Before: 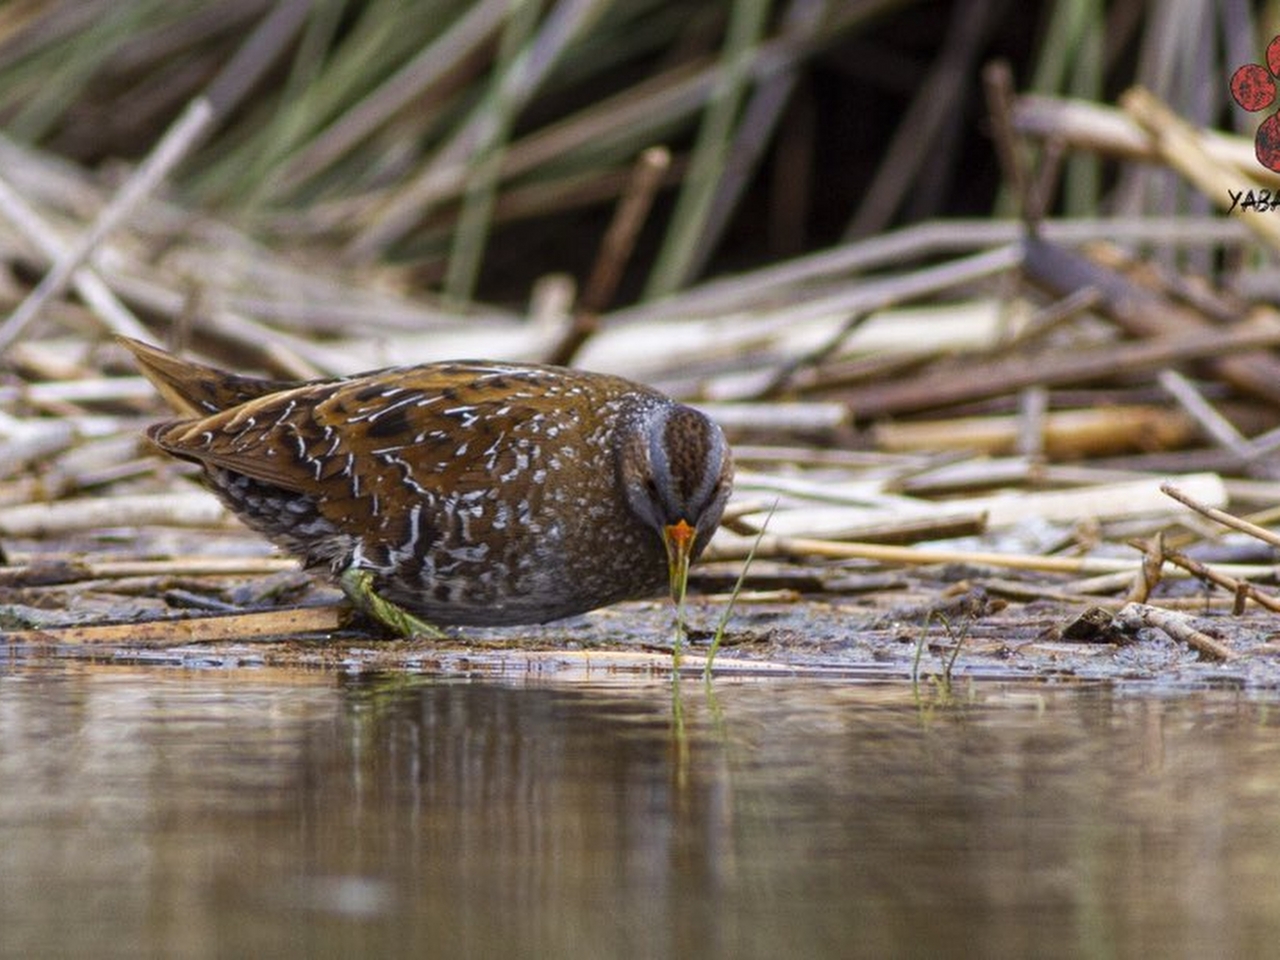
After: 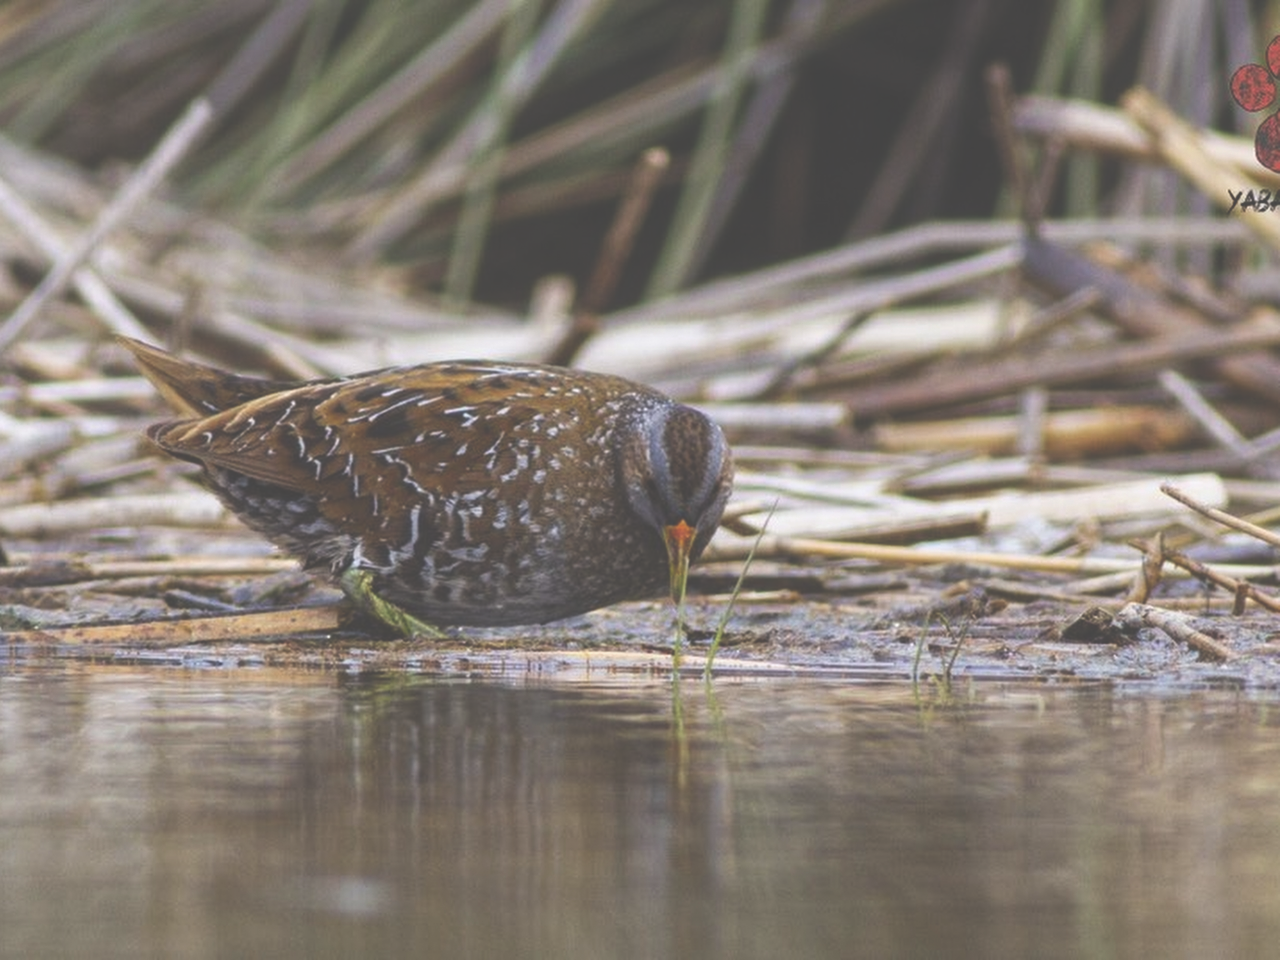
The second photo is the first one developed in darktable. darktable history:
contrast equalizer: octaves 7, y [[0.528 ×6], [0.514 ×6], [0.362 ×6], [0 ×6], [0 ×6]], mix -0.308
exposure: black level correction -0.061, exposure -0.049 EV, compensate exposure bias true, compensate highlight preservation false
